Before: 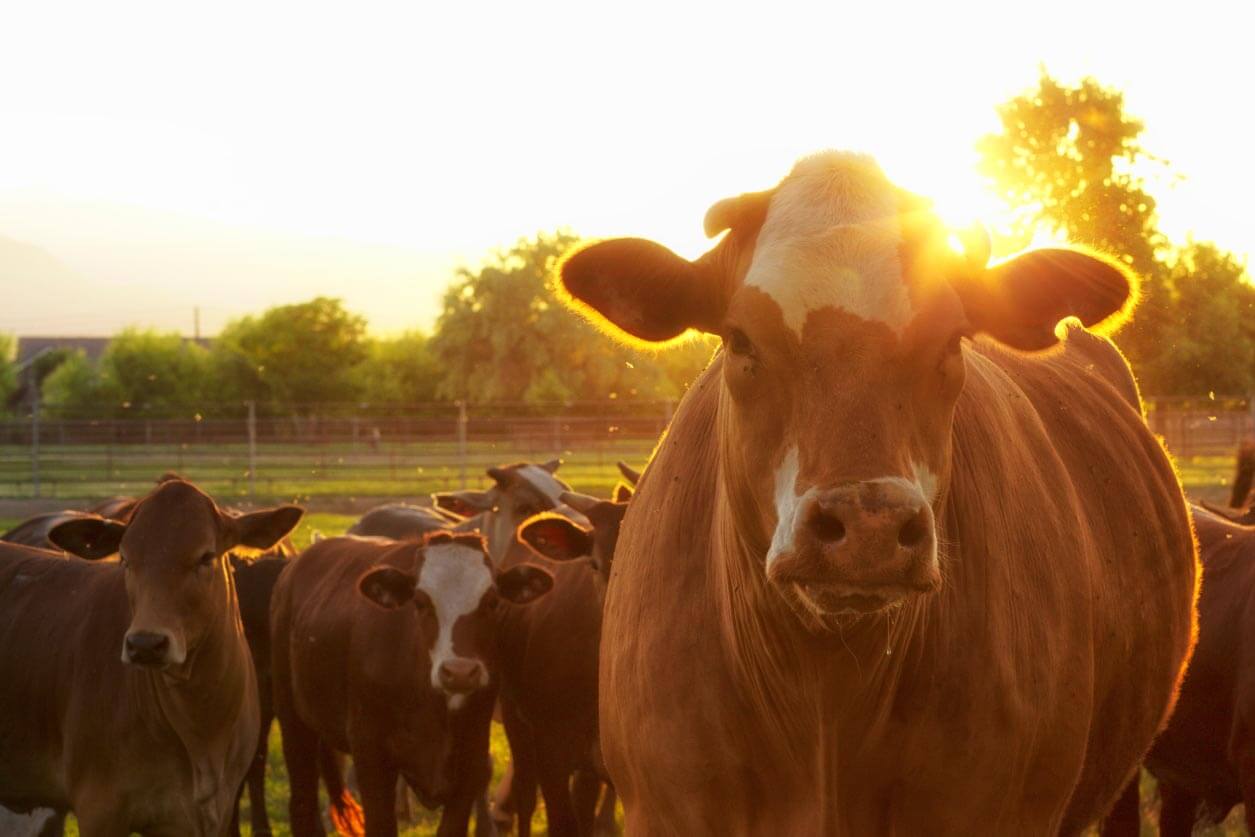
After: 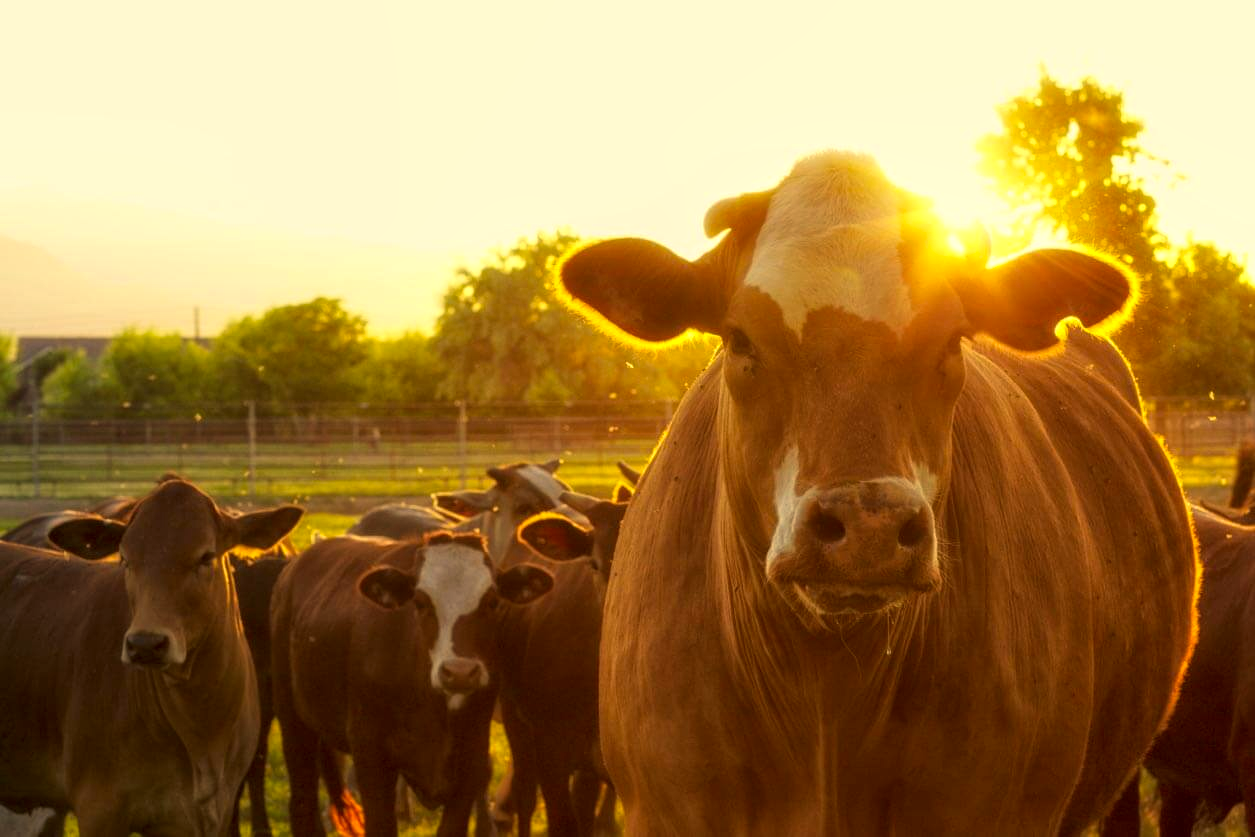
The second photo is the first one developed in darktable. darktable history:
color correction: highlights a* 2.72, highlights b* 22.8
local contrast: detail 130%
